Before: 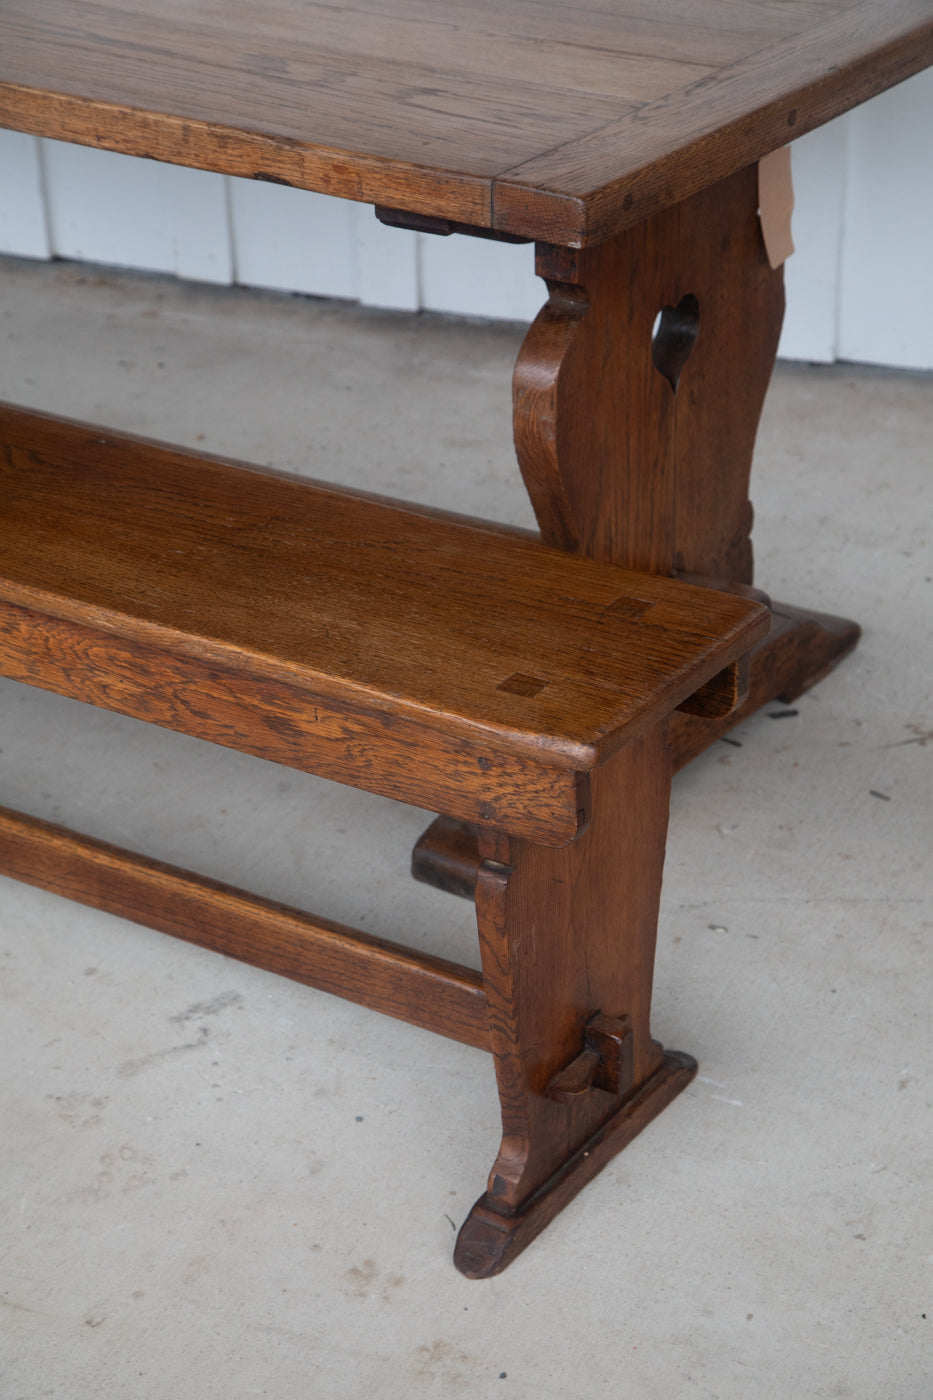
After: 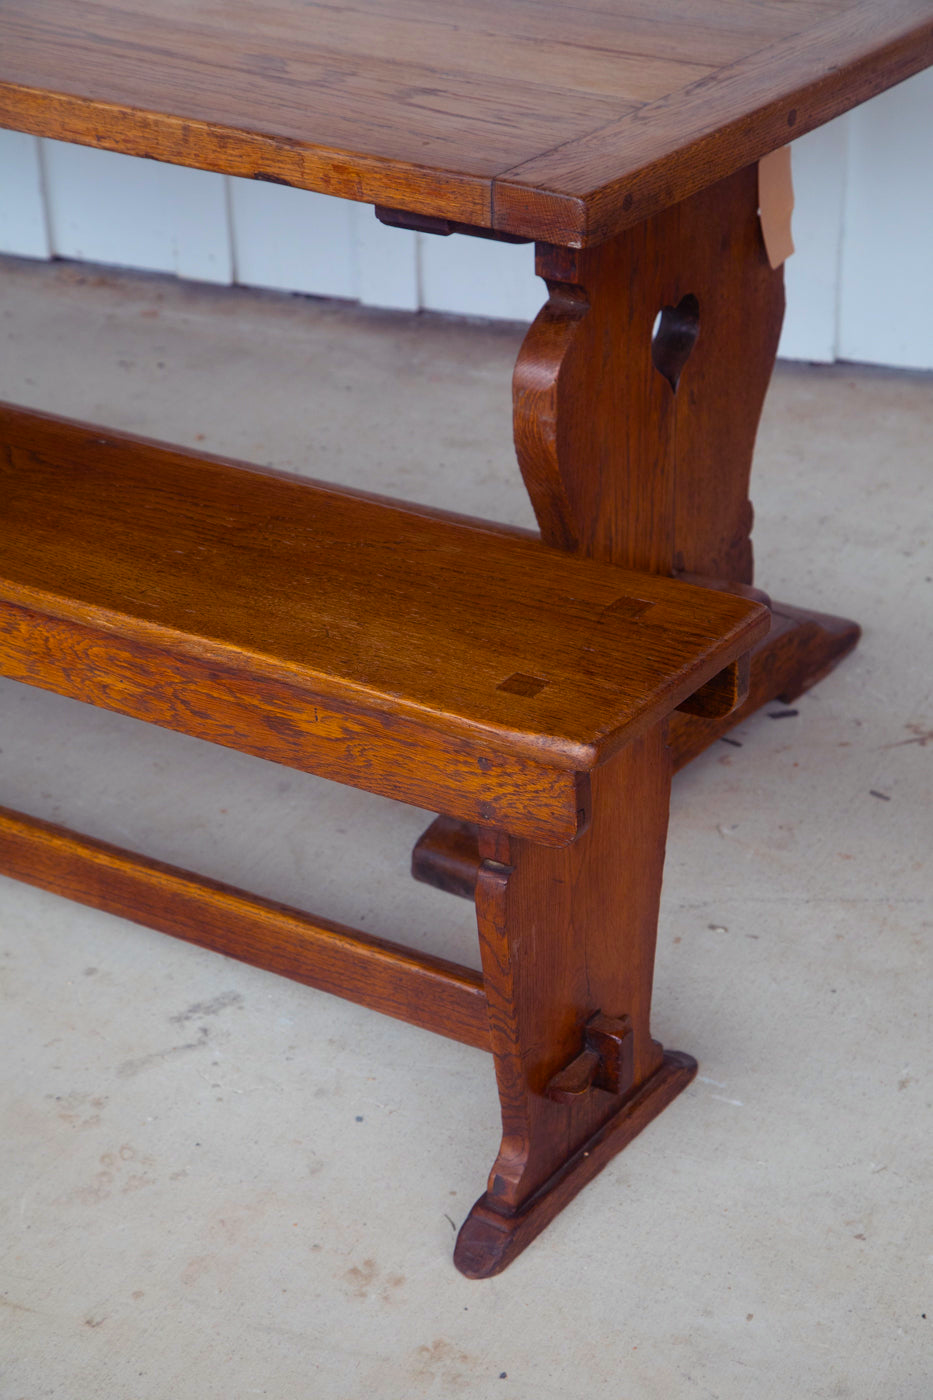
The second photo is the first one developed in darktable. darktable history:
color balance rgb: shadows lift › luminance 0.464%, shadows lift › chroma 7.009%, shadows lift › hue 297.8°, perceptual saturation grading › global saturation 19.67%, global vibrance 40.284%
